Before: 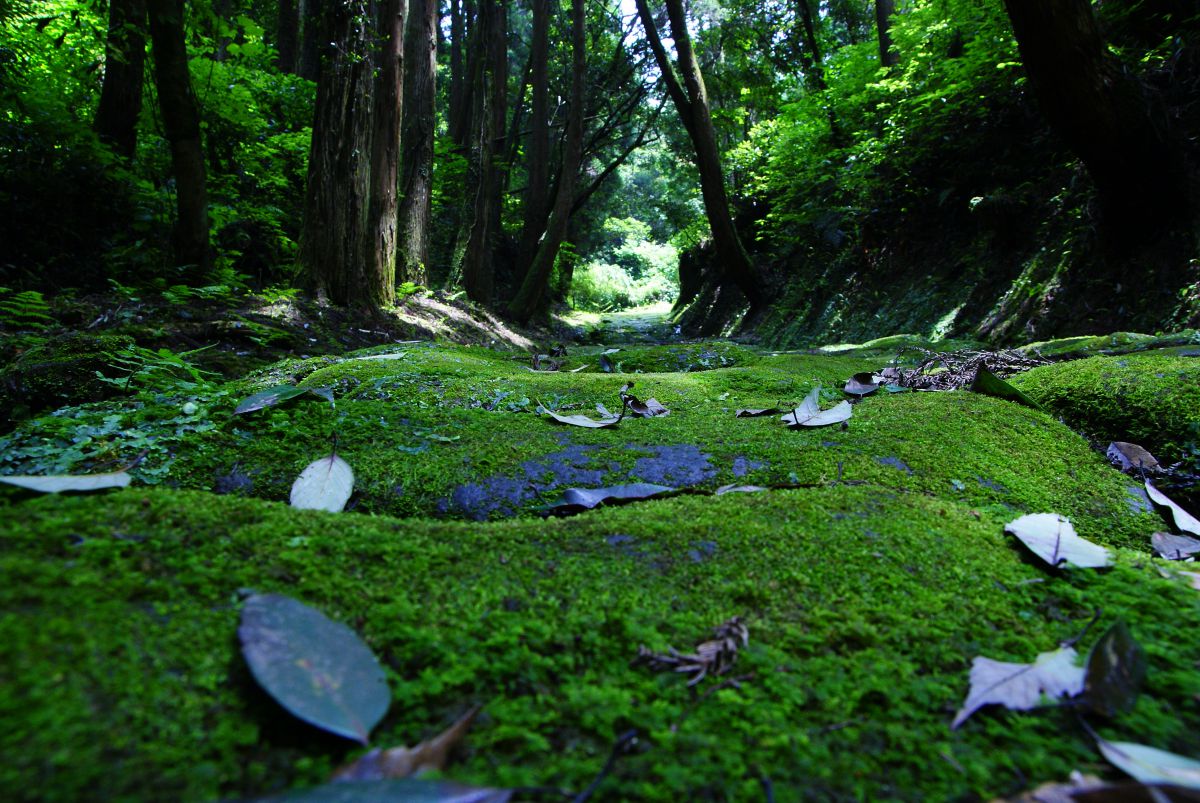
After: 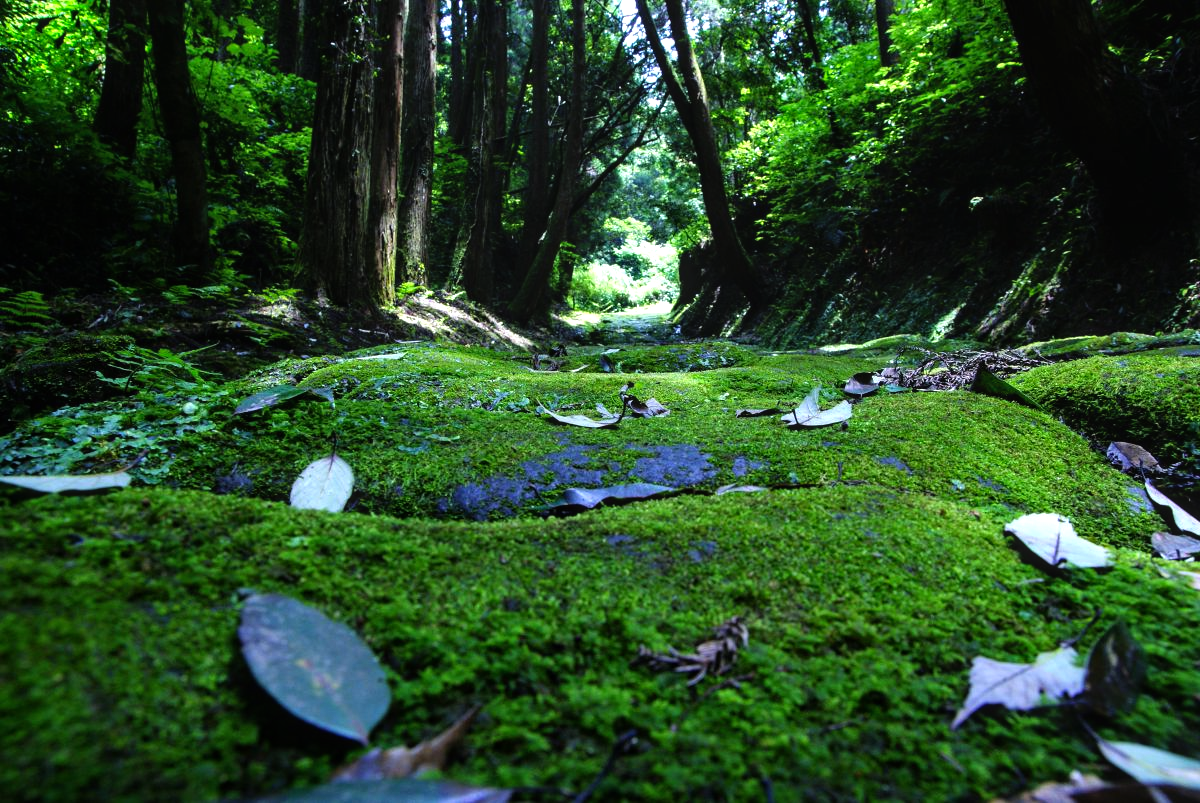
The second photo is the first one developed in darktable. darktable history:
local contrast: detail 109%
tone equalizer: -8 EV -0.77 EV, -7 EV -0.711 EV, -6 EV -0.596 EV, -5 EV -0.413 EV, -3 EV 0.37 EV, -2 EV 0.6 EV, -1 EV 0.7 EV, +0 EV 0.746 EV
